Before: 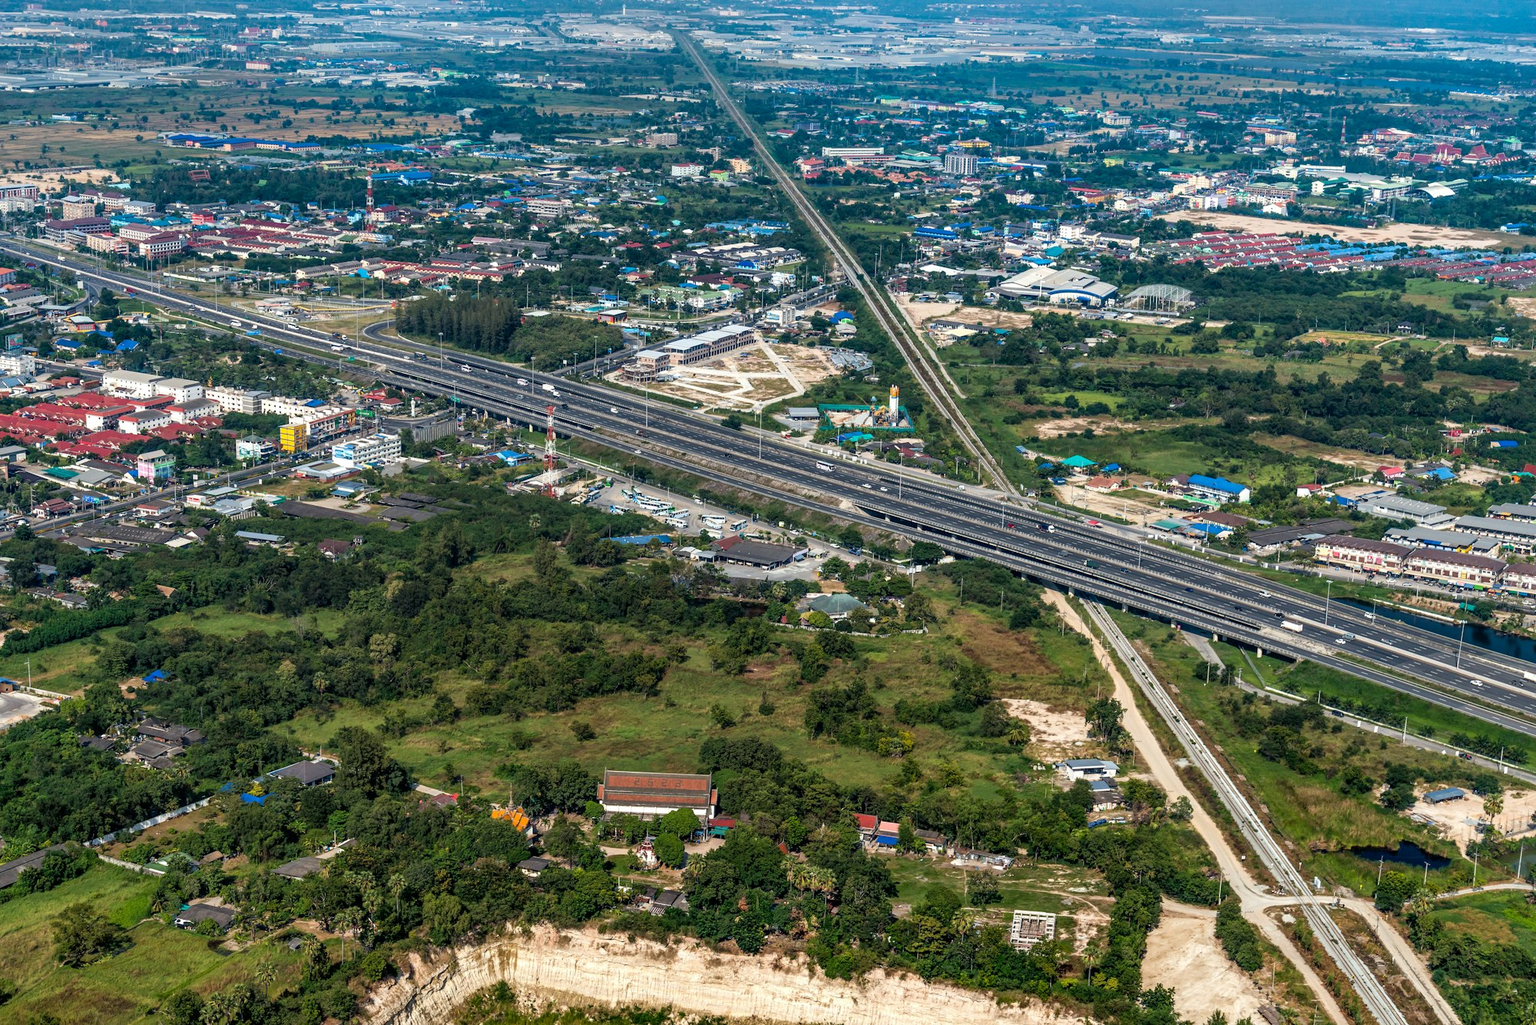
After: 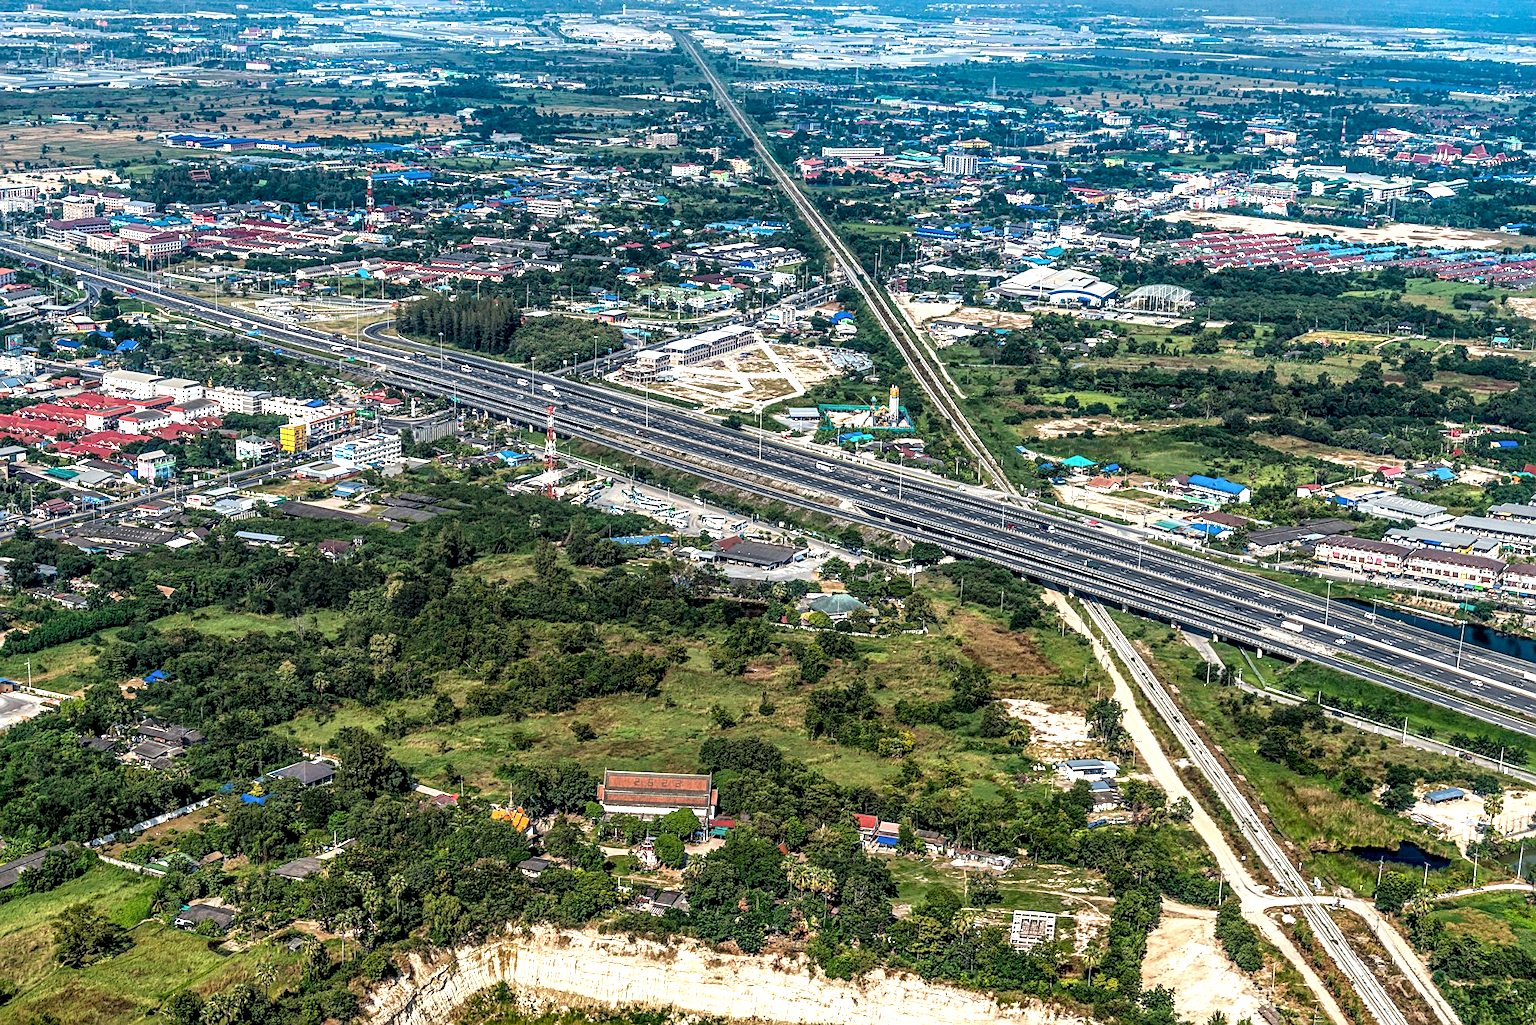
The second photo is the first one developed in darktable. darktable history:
local contrast: detail 150%
sharpen: amount 0.471
exposure: exposure 0.466 EV, compensate exposure bias true, compensate highlight preservation false
